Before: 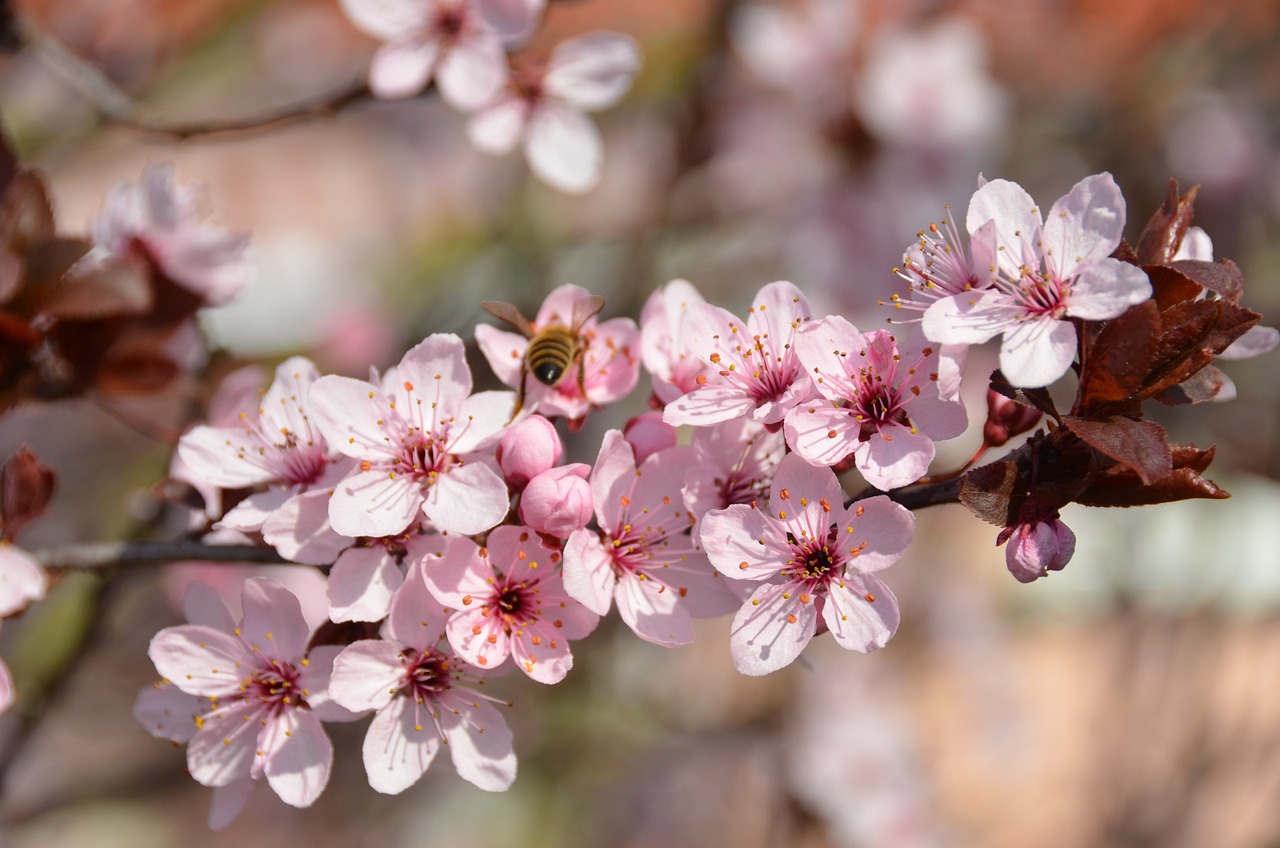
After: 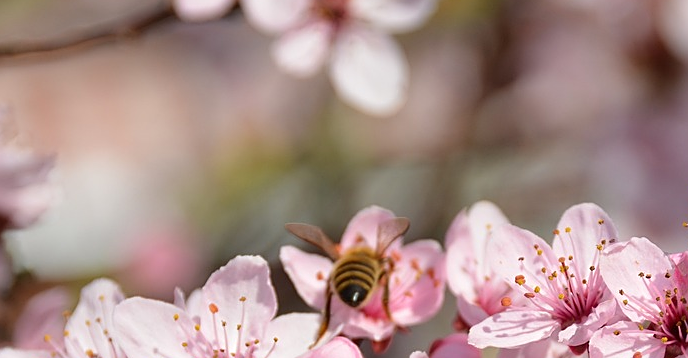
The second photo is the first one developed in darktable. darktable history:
sharpen: on, module defaults
exposure: compensate exposure bias true, compensate highlight preservation false
crop: left 15.292%, top 9.306%, right 30.913%, bottom 48.475%
color calibration: illuminant same as pipeline (D50), adaptation XYZ, x 0.345, y 0.358, temperature 5022.18 K, saturation algorithm version 1 (2020)
